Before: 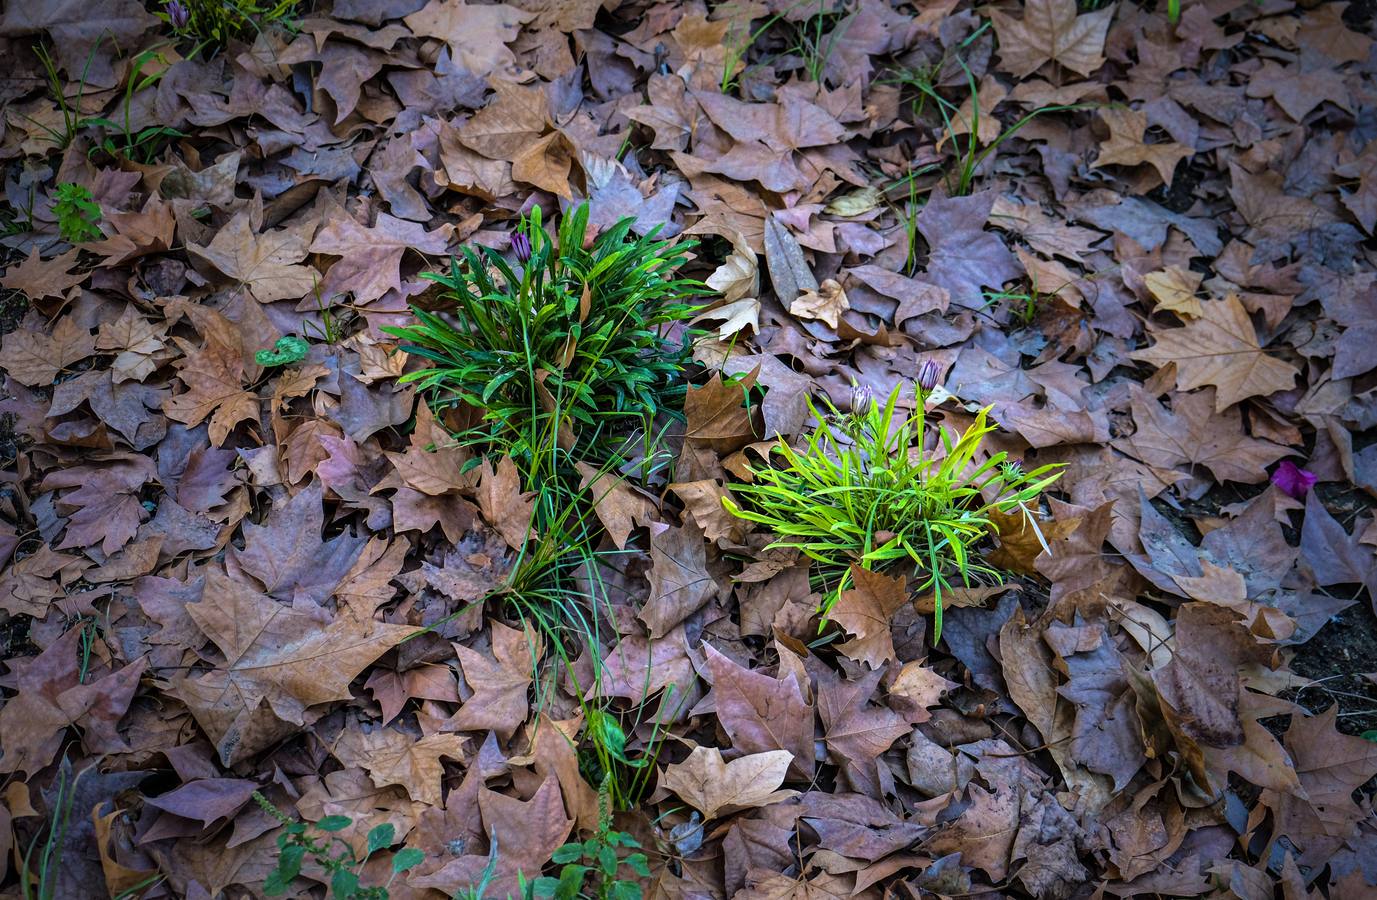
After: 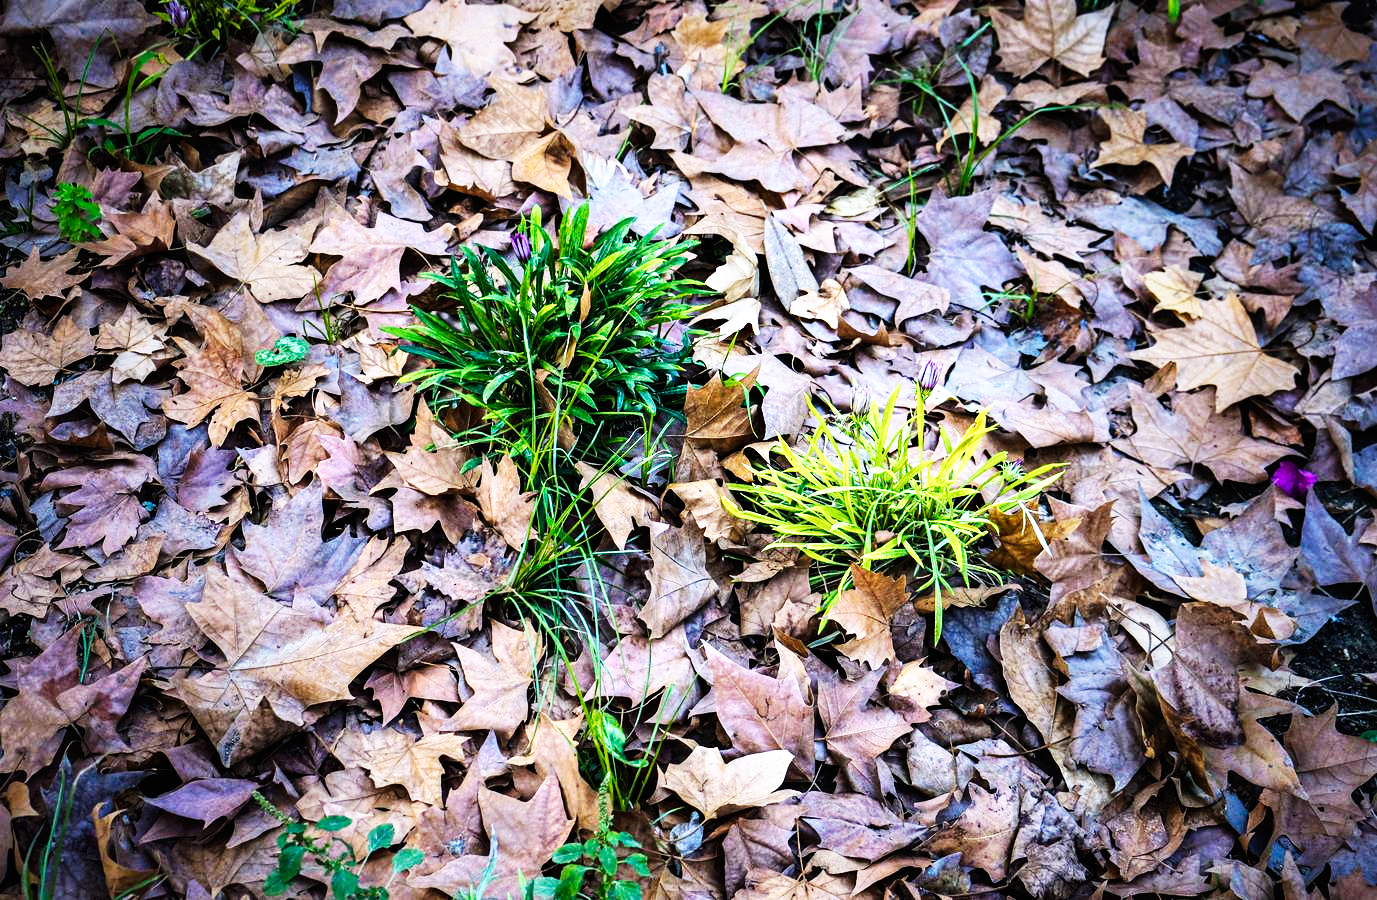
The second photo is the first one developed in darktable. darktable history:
base curve: curves: ch0 [(0, 0) (0.007, 0.004) (0.027, 0.03) (0.046, 0.07) (0.207, 0.54) (0.442, 0.872) (0.673, 0.972) (1, 1)], preserve colors none
color zones: curves: ch0 [(0, 0.5) (0.143, 0.52) (0.286, 0.5) (0.429, 0.5) (0.571, 0.5) (0.714, 0.5) (0.857, 0.5) (1, 0.5)]; ch1 [(0, 0.489) (0.155, 0.45) (0.286, 0.466) (0.429, 0.5) (0.571, 0.5) (0.714, 0.5) (0.857, 0.5) (1, 0.489)]
tone equalizer: -8 EV -0.417 EV, -7 EV -0.389 EV, -6 EV -0.333 EV, -5 EV -0.222 EV, -3 EV 0.222 EV, -2 EV 0.333 EV, -1 EV 0.389 EV, +0 EV 0.417 EV, edges refinement/feathering 500, mask exposure compensation -1.57 EV, preserve details no
